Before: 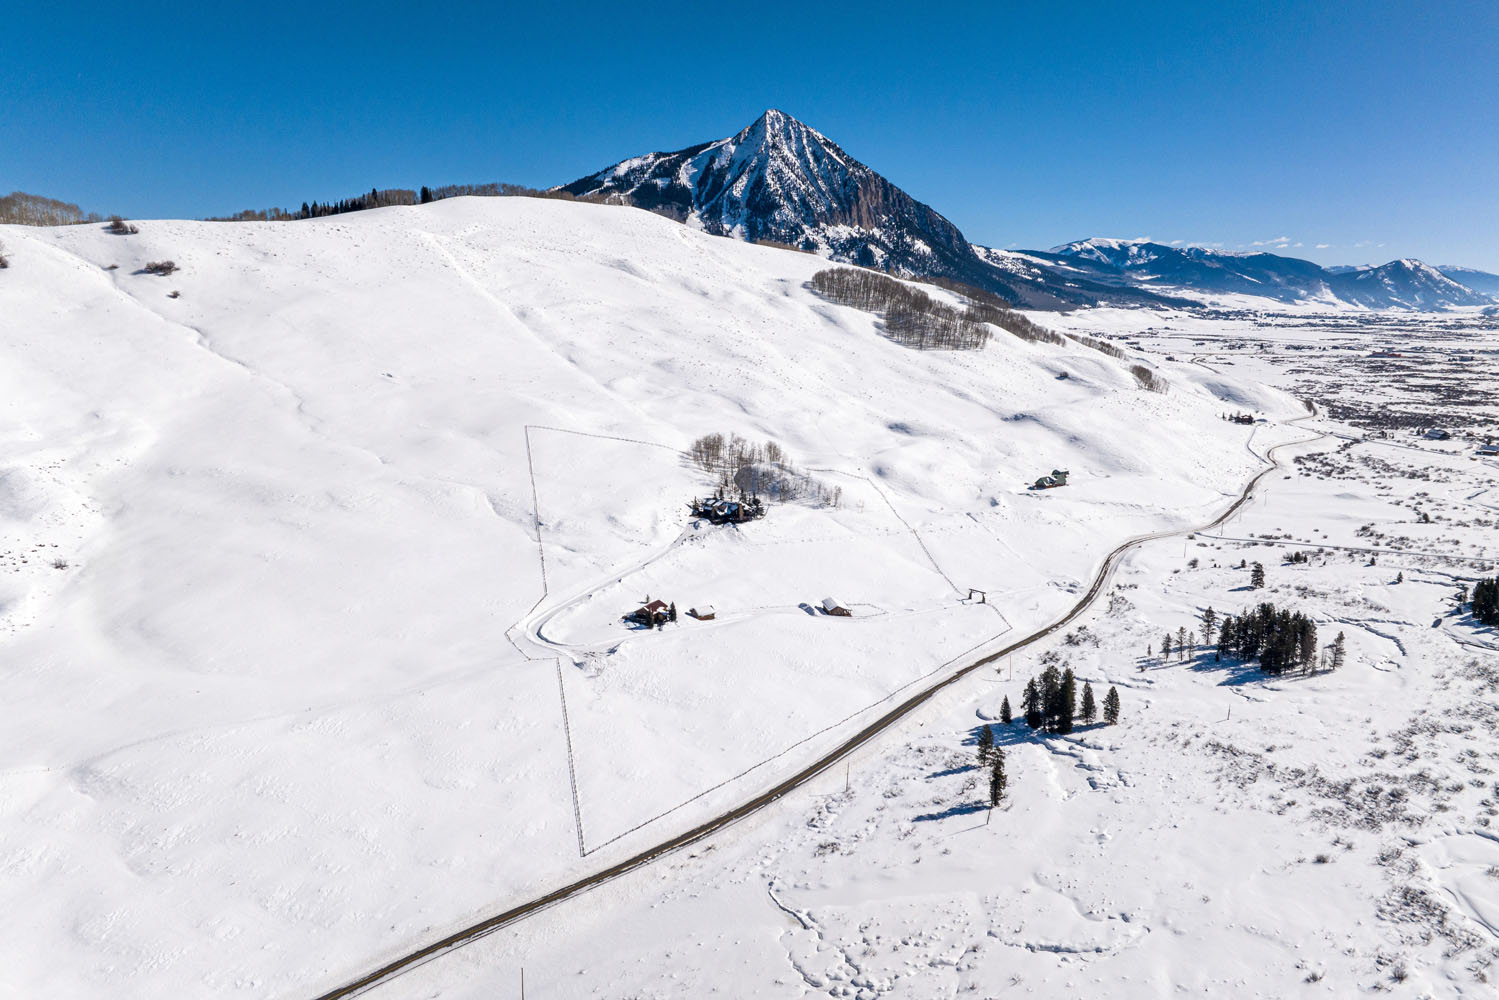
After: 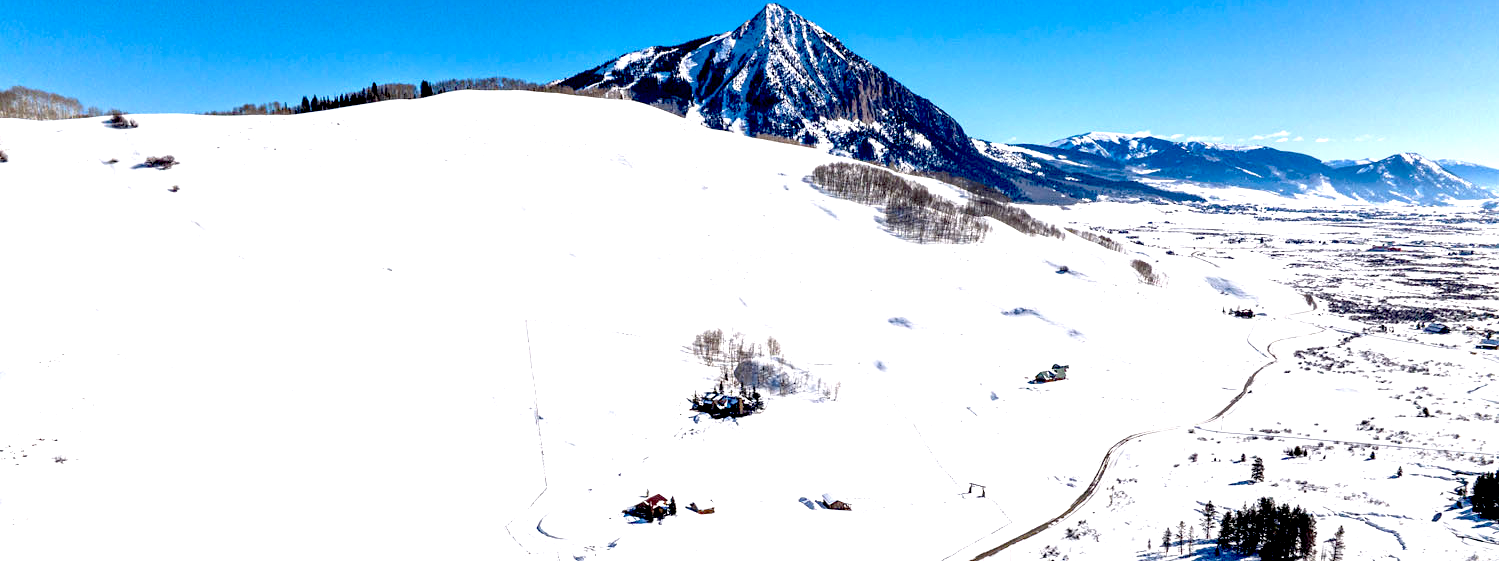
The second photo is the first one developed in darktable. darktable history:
crop and rotate: top 10.605%, bottom 33.274%
exposure: black level correction 0.035, exposure 0.9 EV, compensate highlight preservation false
